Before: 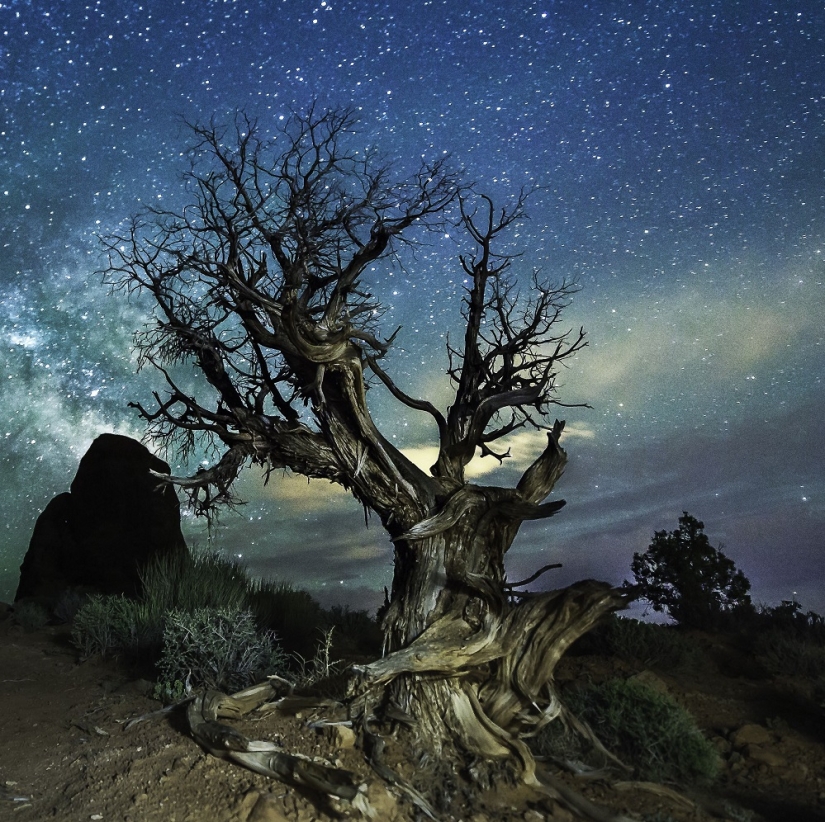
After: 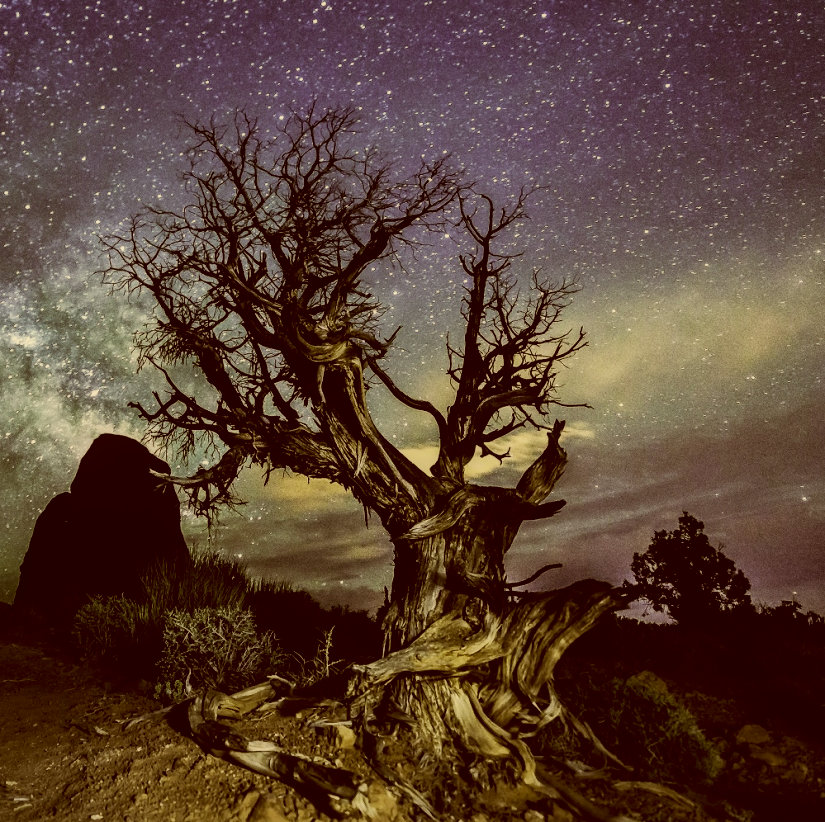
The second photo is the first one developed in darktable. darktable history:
color correction: highlights a* 1.06, highlights b* 23.63, shadows a* 16.34, shadows b* 24.14
filmic rgb: black relative exposure -7.65 EV, white relative exposure 4.56 EV, hardness 3.61
shadows and highlights: radius 109.43, shadows 24.02, highlights -58.56, low approximation 0.01, soften with gaussian
local contrast: detail 130%
